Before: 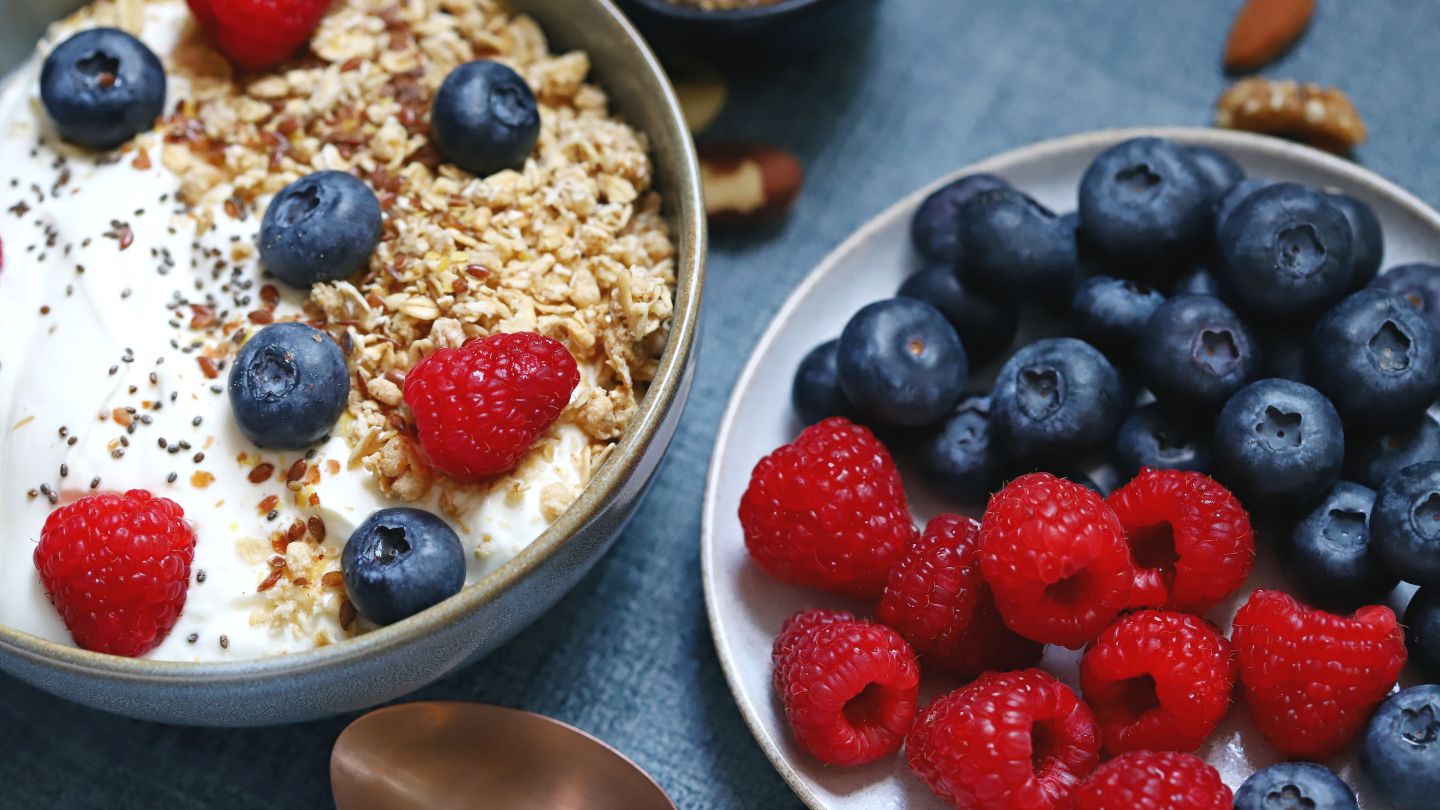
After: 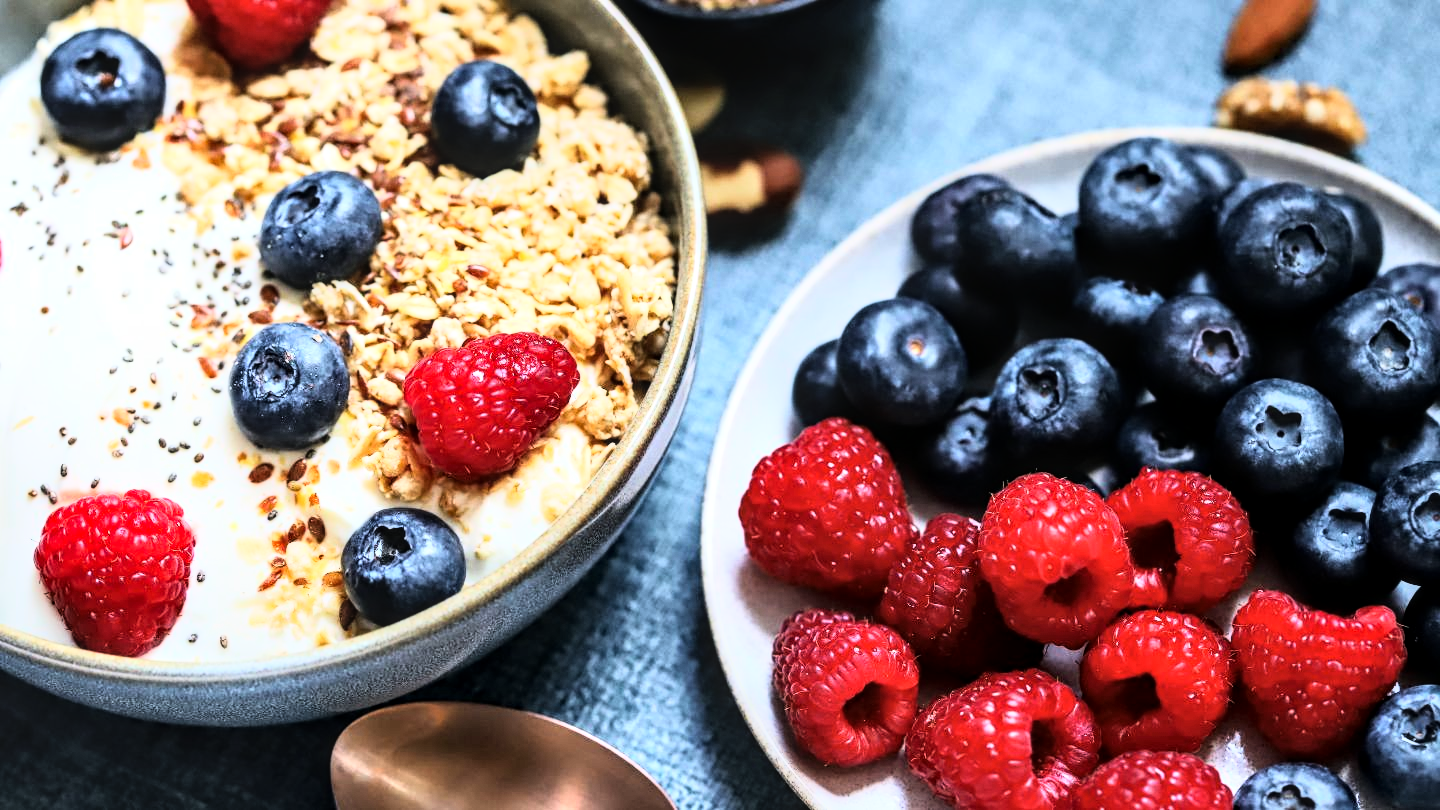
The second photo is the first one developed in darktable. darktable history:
rgb curve: curves: ch0 [(0, 0) (0.21, 0.15) (0.24, 0.21) (0.5, 0.75) (0.75, 0.96) (0.89, 0.99) (1, 1)]; ch1 [(0, 0.02) (0.21, 0.13) (0.25, 0.2) (0.5, 0.67) (0.75, 0.9) (0.89, 0.97) (1, 1)]; ch2 [(0, 0.02) (0.21, 0.13) (0.25, 0.2) (0.5, 0.67) (0.75, 0.9) (0.89, 0.97) (1, 1)], compensate middle gray true
local contrast: detail 130%
tone equalizer: on, module defaults
